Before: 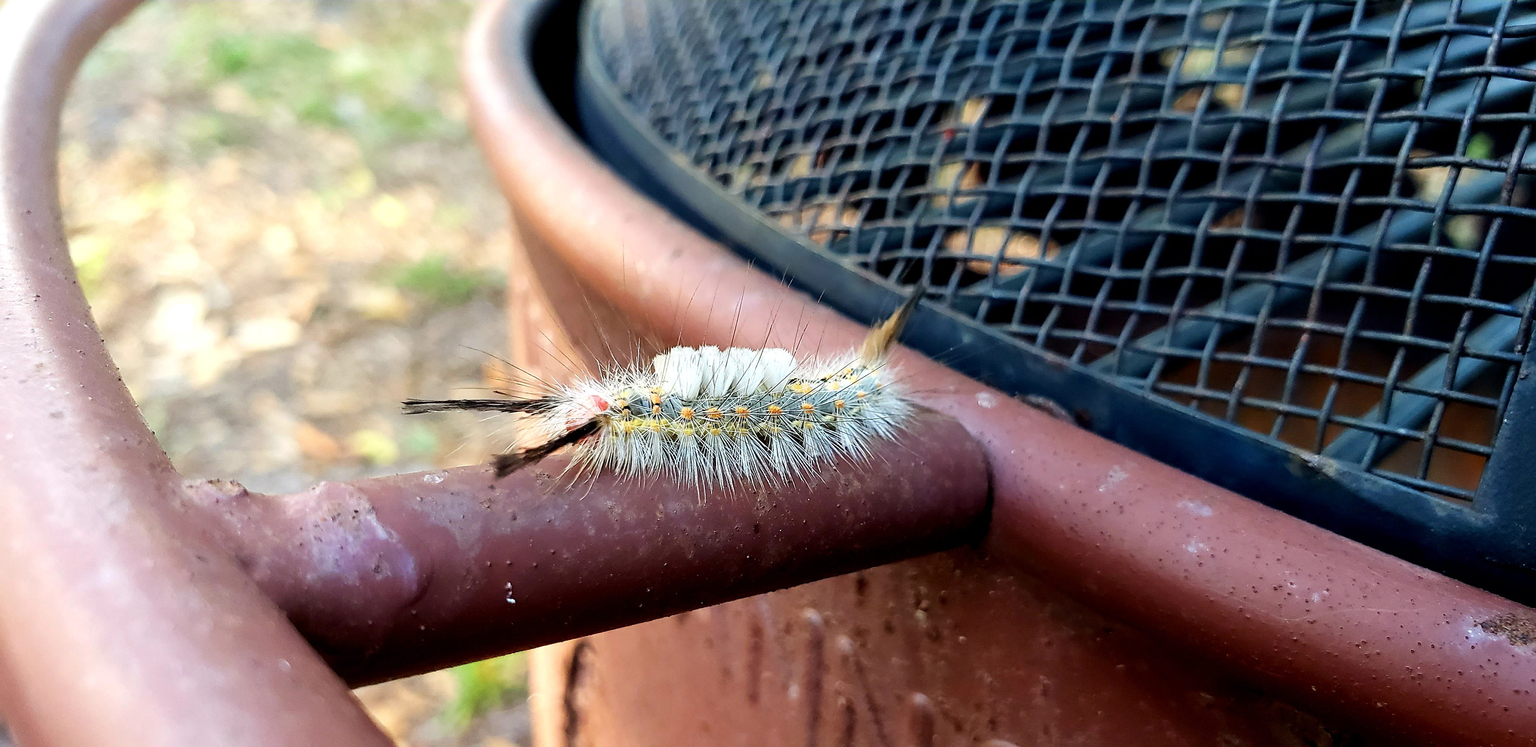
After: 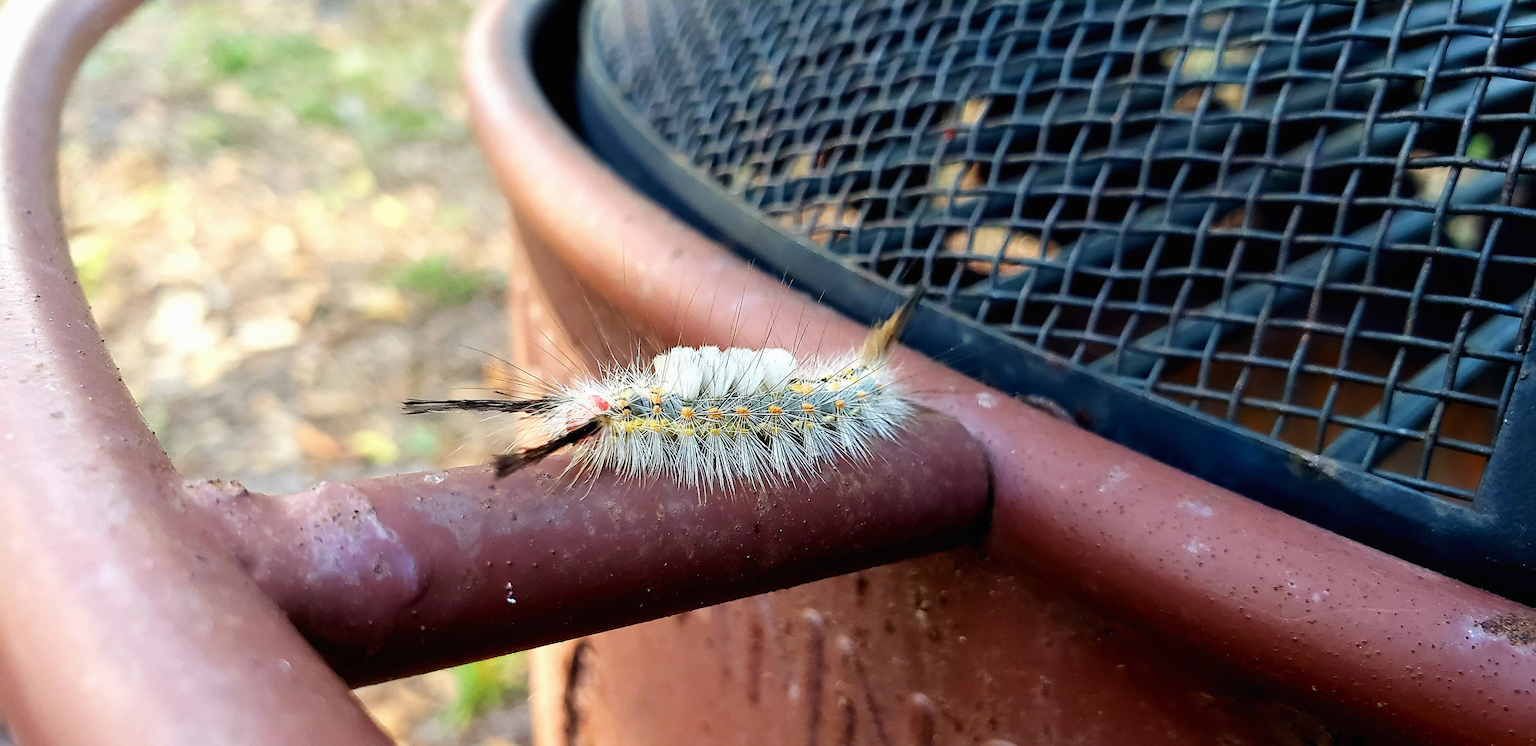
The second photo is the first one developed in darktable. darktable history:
contrast brightness saturation: contrast -0.022, brightness -0.014, saturation 0.03
